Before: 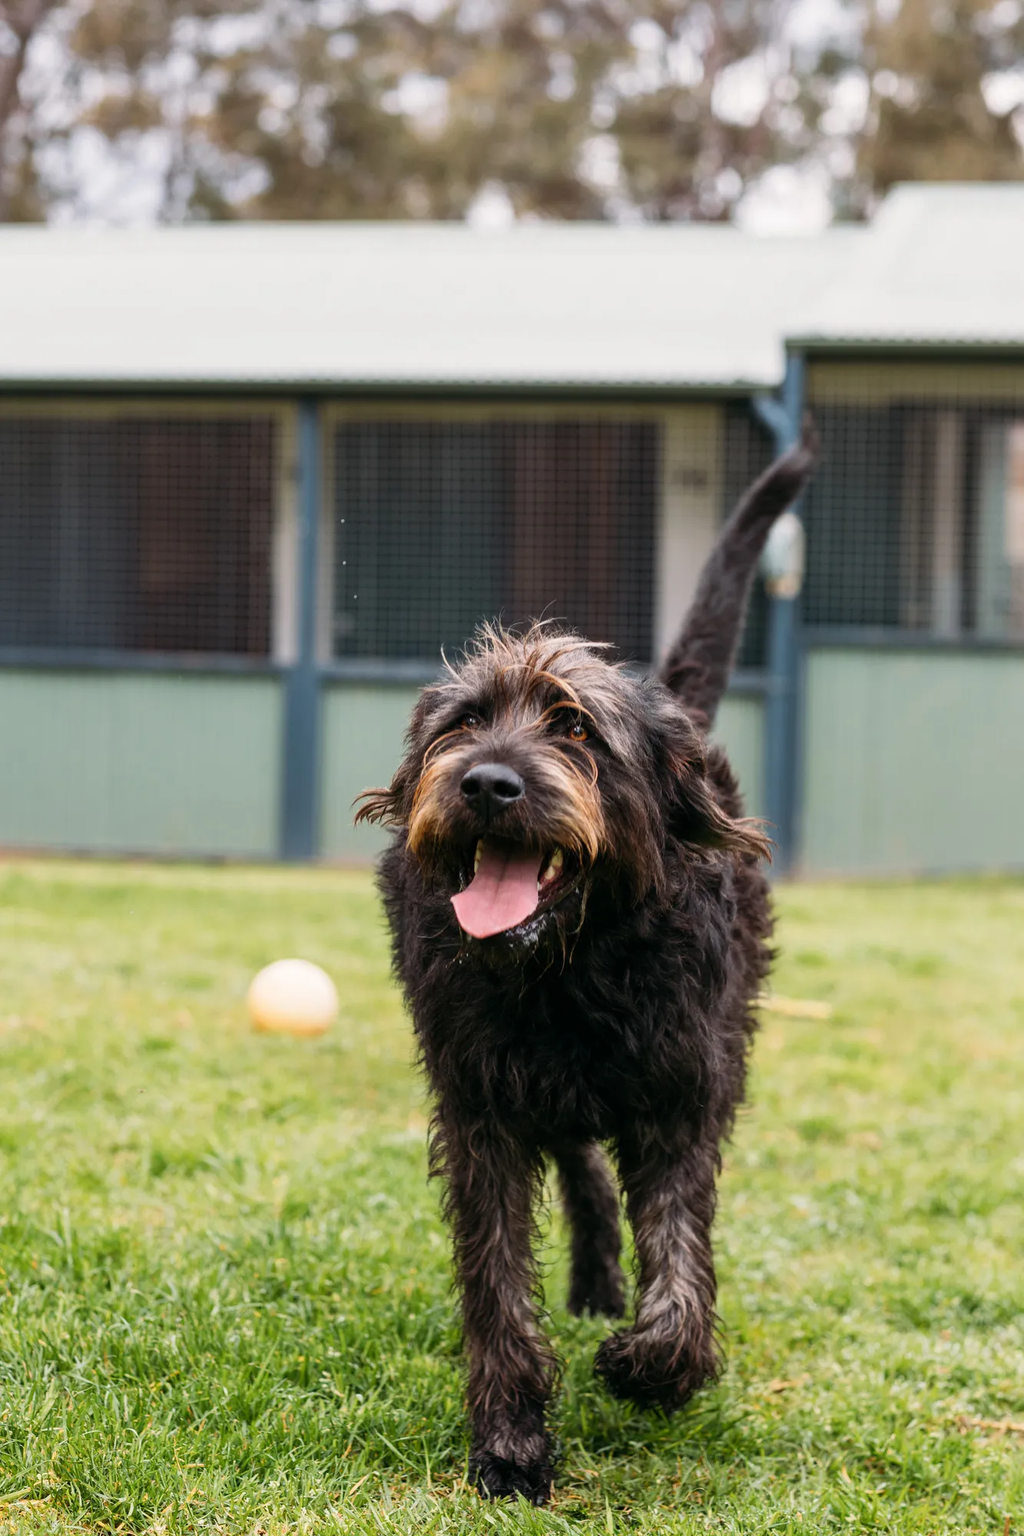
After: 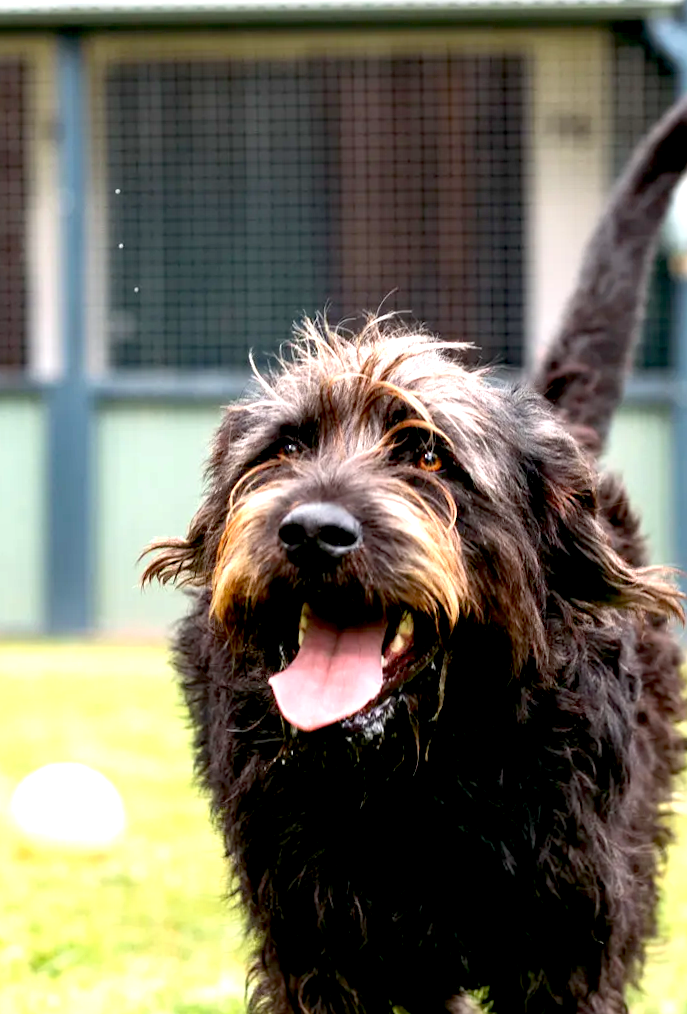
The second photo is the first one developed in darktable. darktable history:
rotate and perspective: rotation -1.24°, automatic cropping off
exposure: black level correction 0.011, exposure 1.088 EV, compensate exposure bias true, compensate highlight preservation false
crop: left 25%, top 25%, right 25%, bottom 25%
